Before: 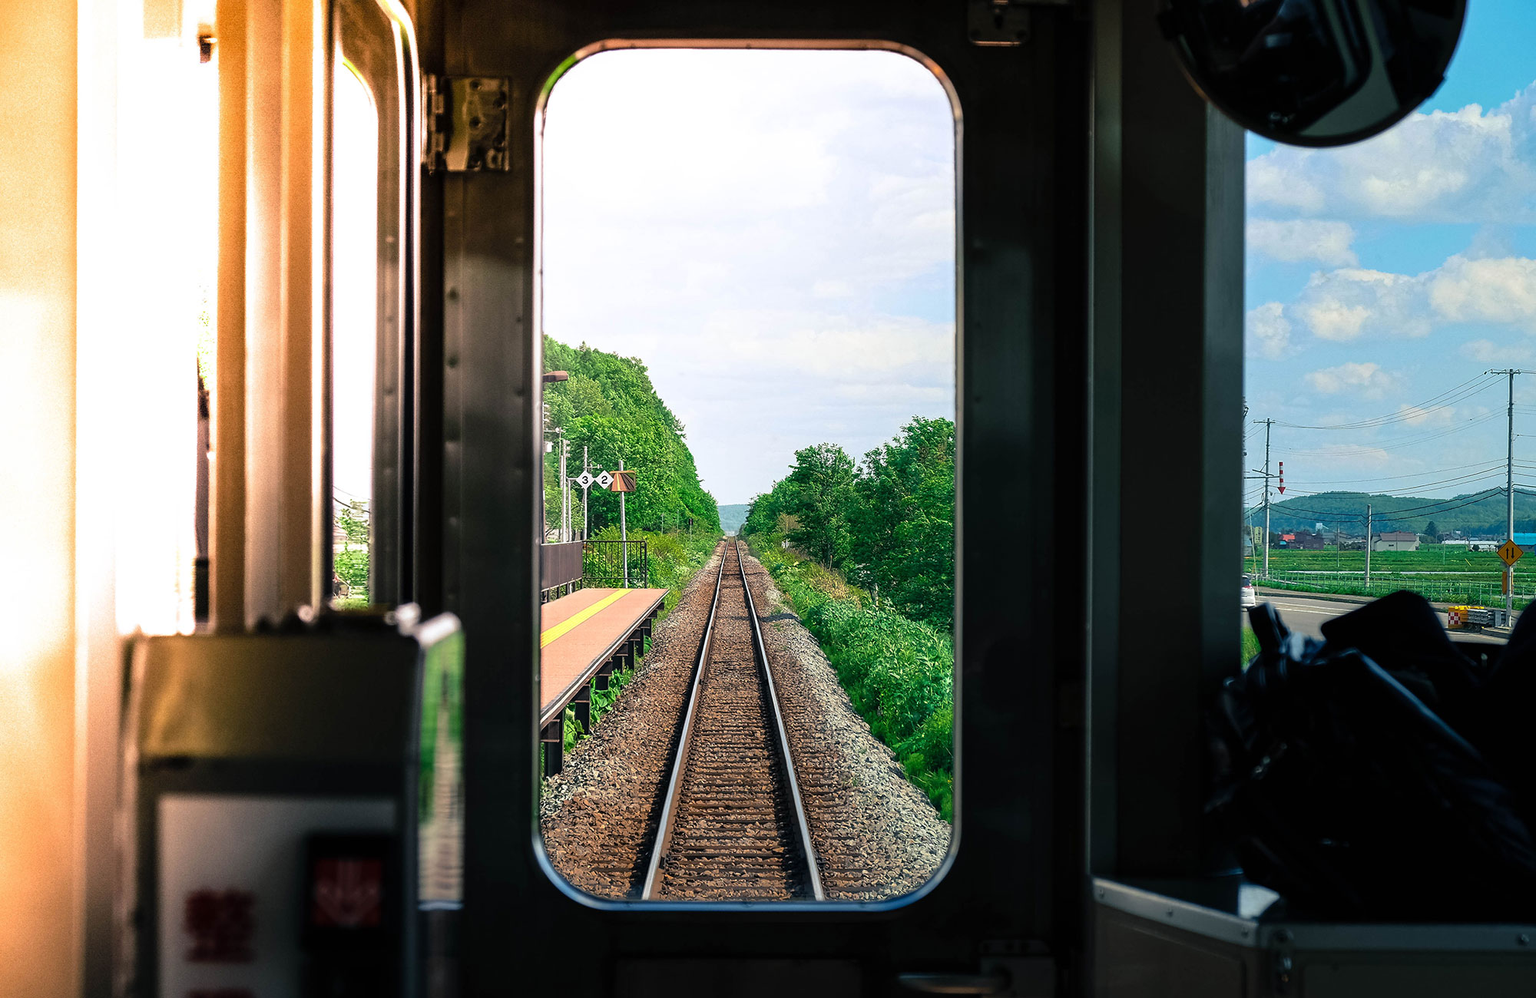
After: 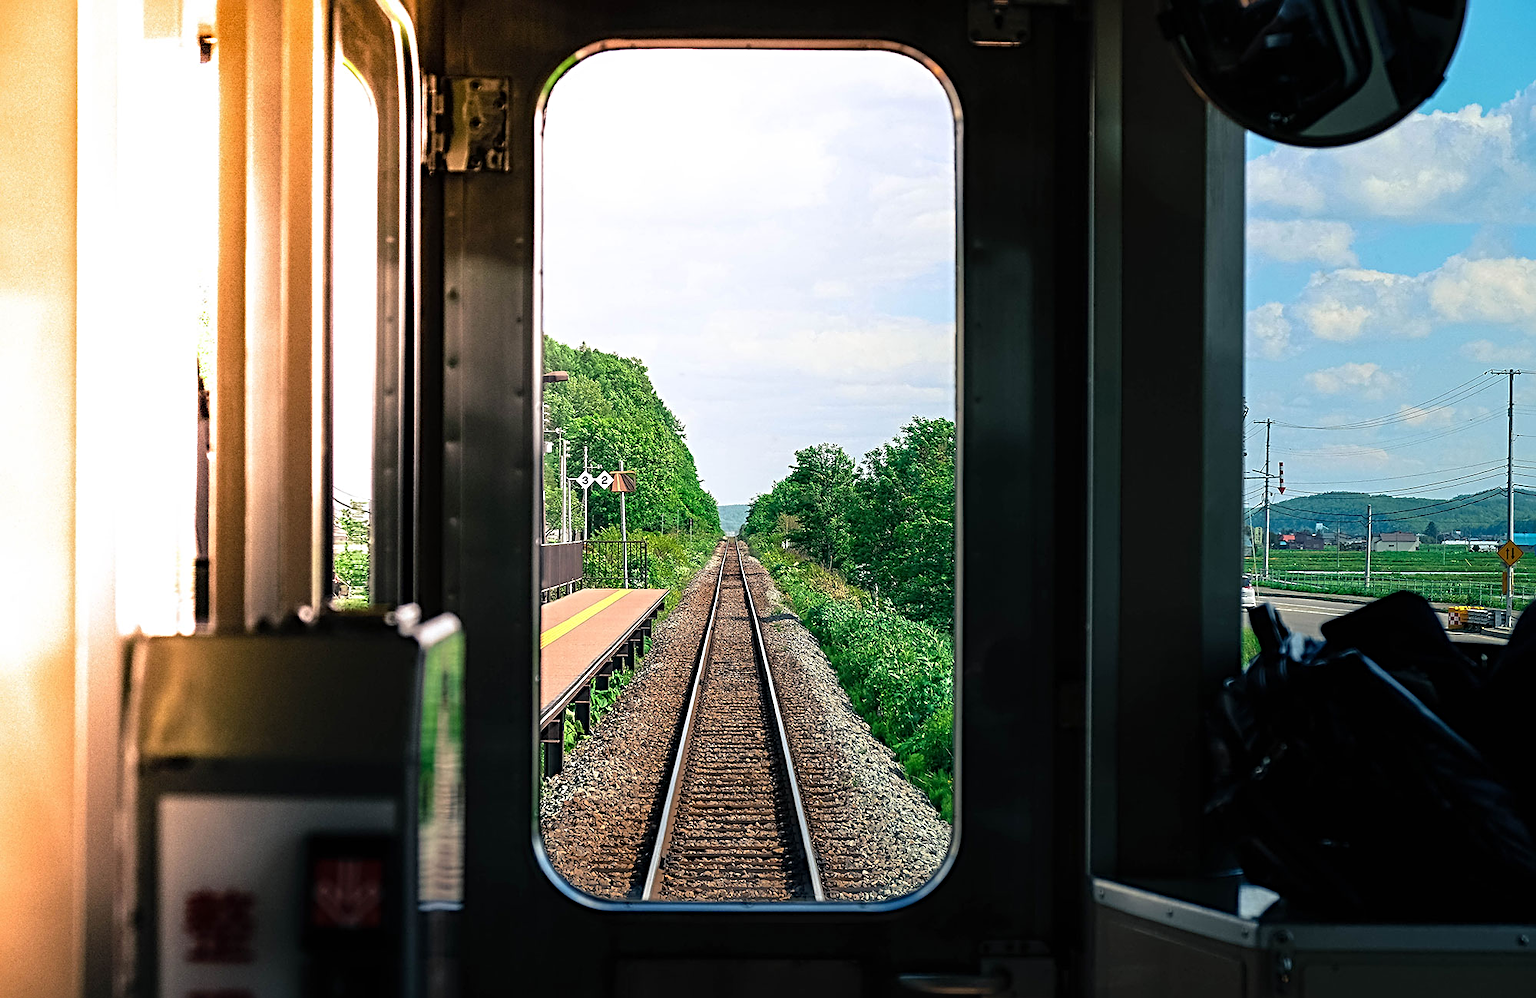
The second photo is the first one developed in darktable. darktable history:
sharpen: radius 3.975
